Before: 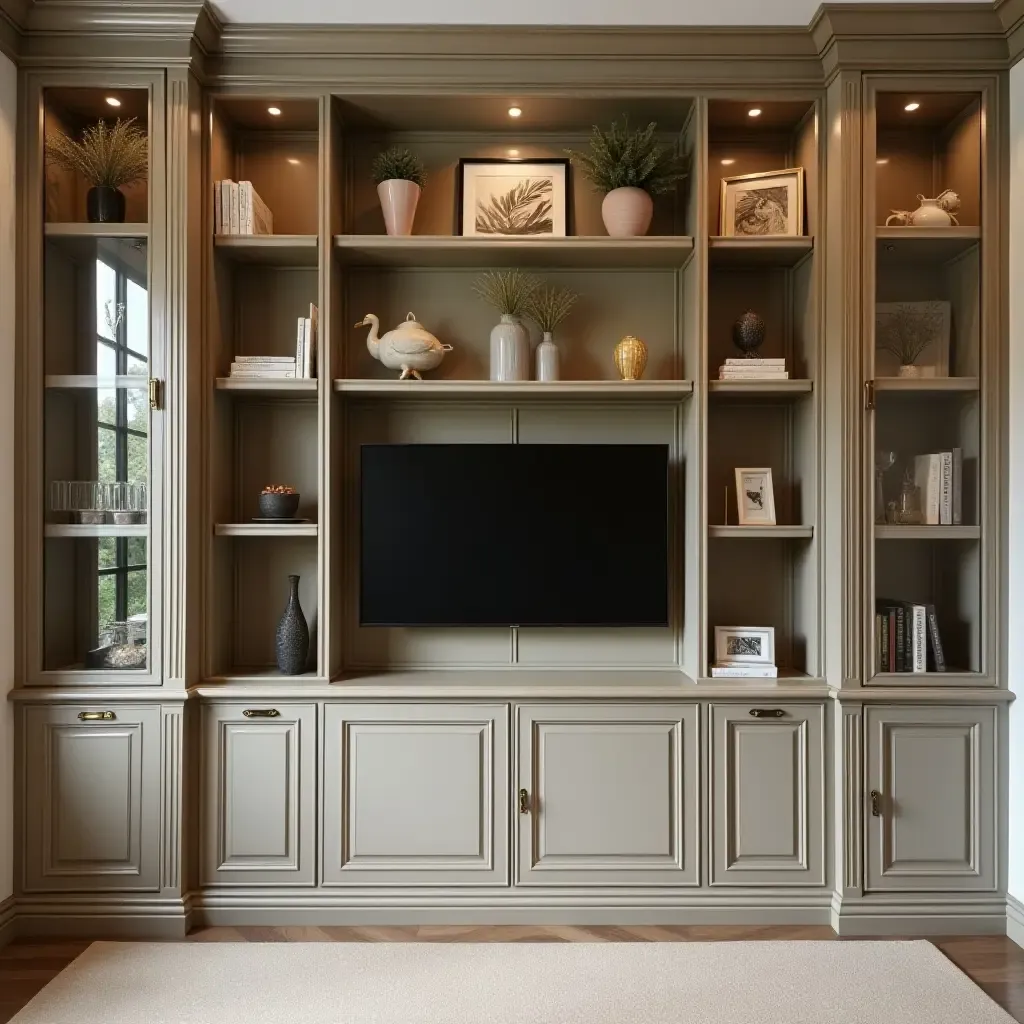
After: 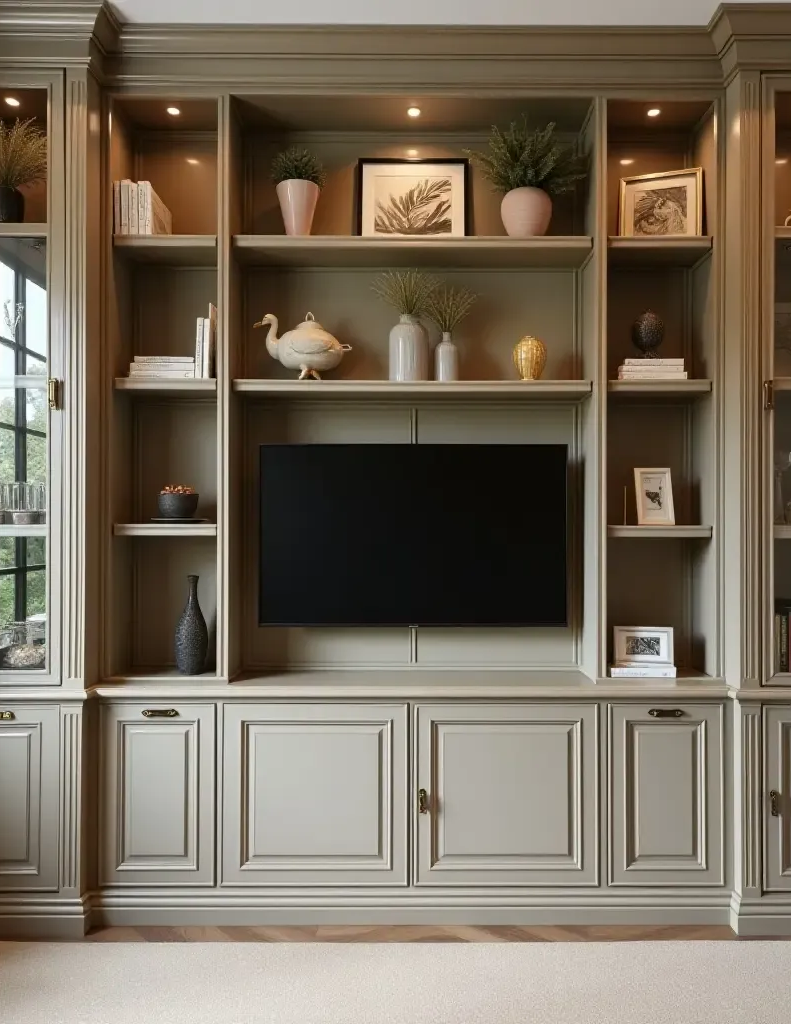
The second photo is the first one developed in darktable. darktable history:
crop: left 9.891%, right 12.845%
